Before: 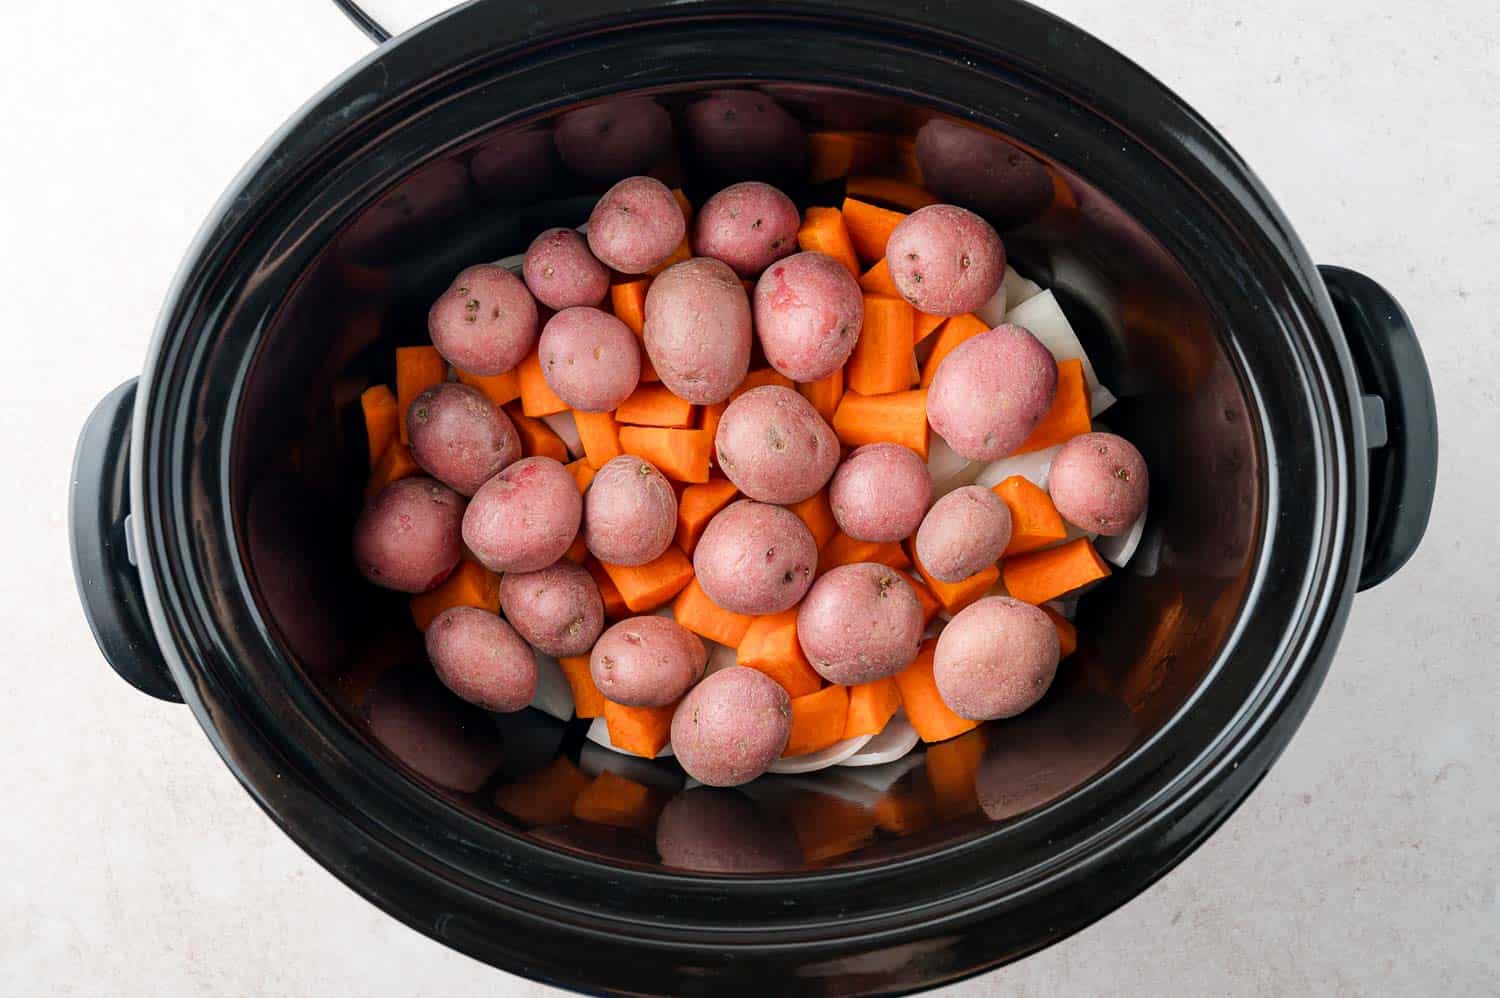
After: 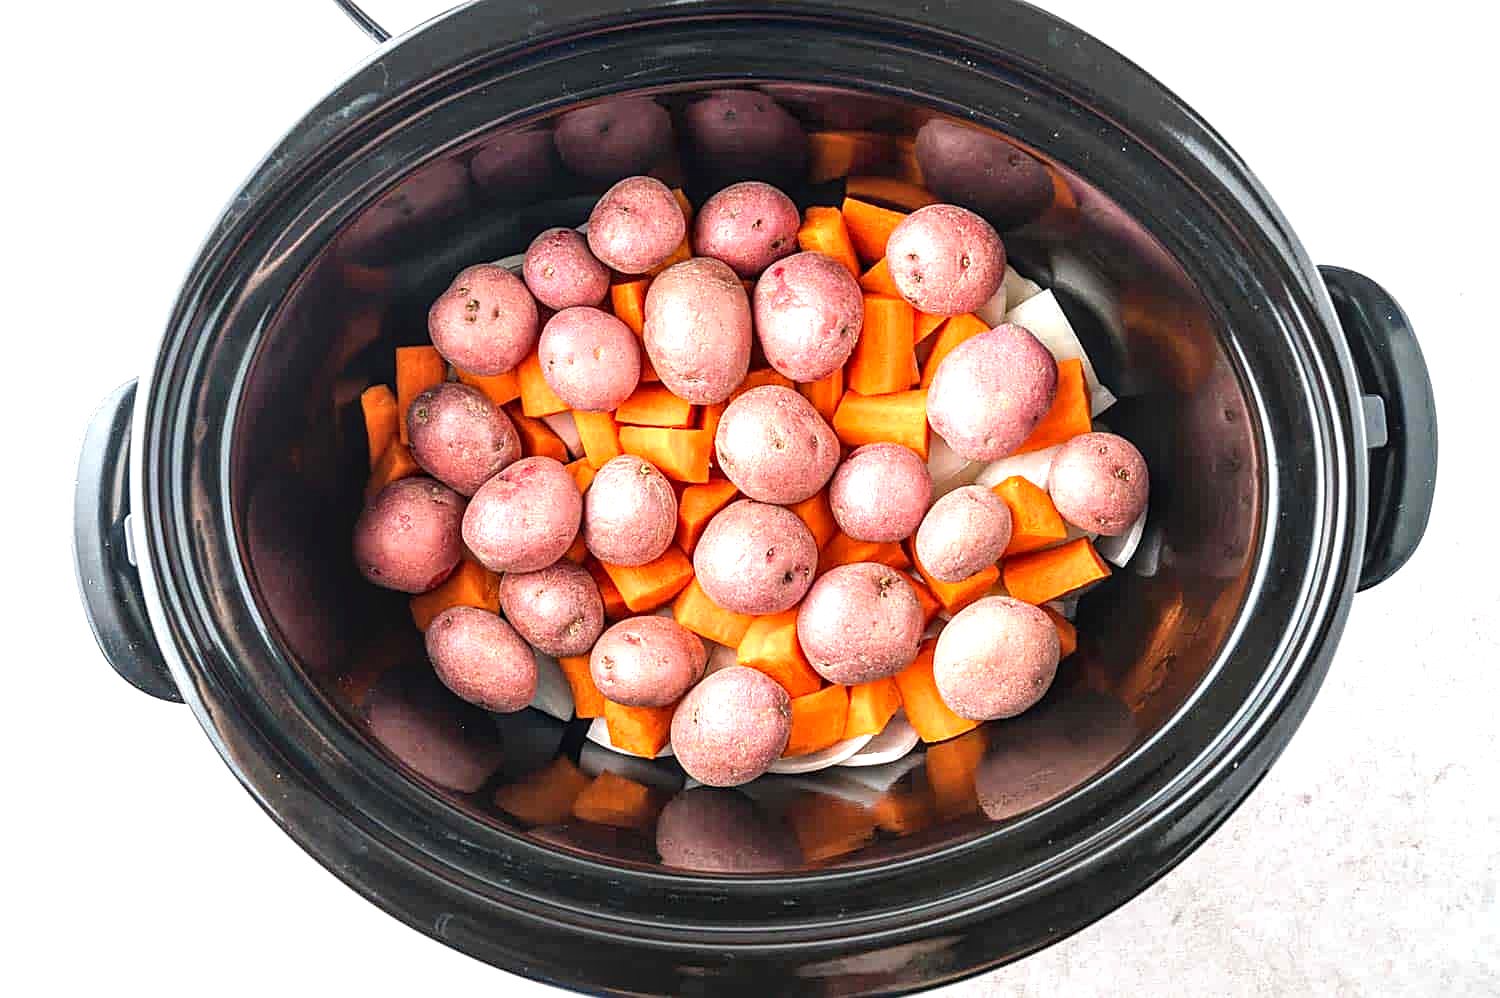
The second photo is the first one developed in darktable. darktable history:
sharpen: on, module defaults
local contrast: on, module defaults
exposure: black level correction 0, exposure 1.104 EV, compensate highlight preservation false
